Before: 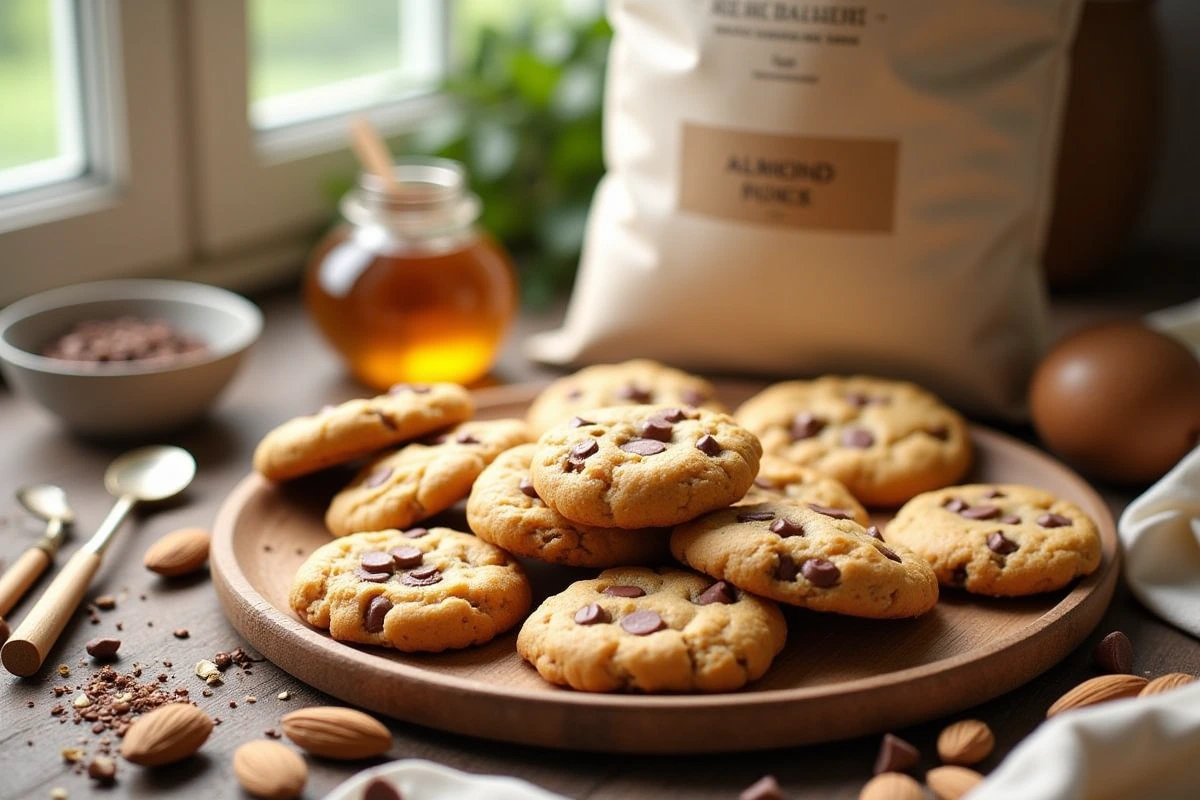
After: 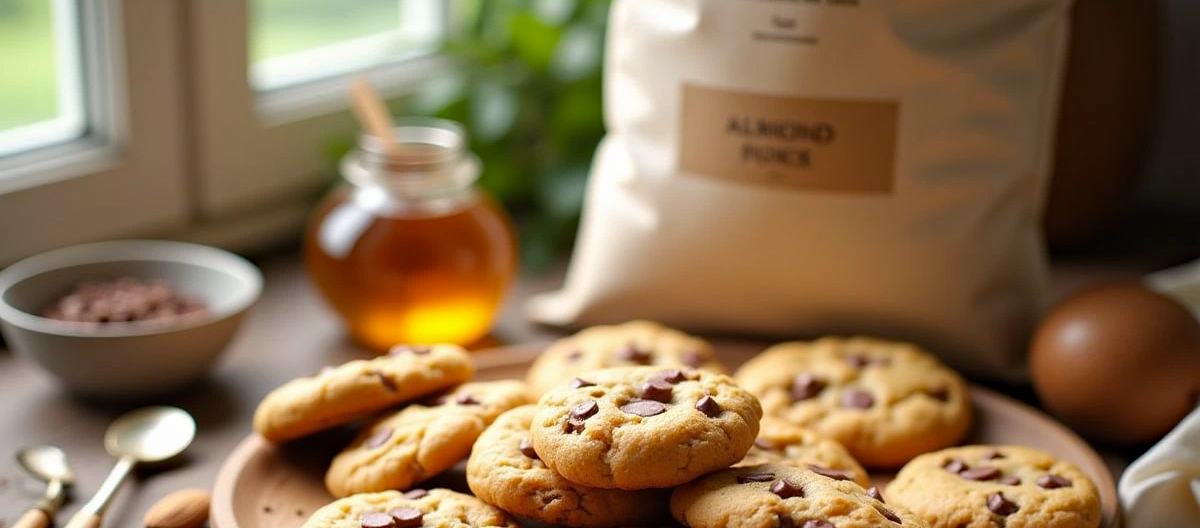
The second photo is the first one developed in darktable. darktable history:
crop and rotate: top 4.918%, bottom 29.047%
haze removal: compatibility mode true, adaptive false
